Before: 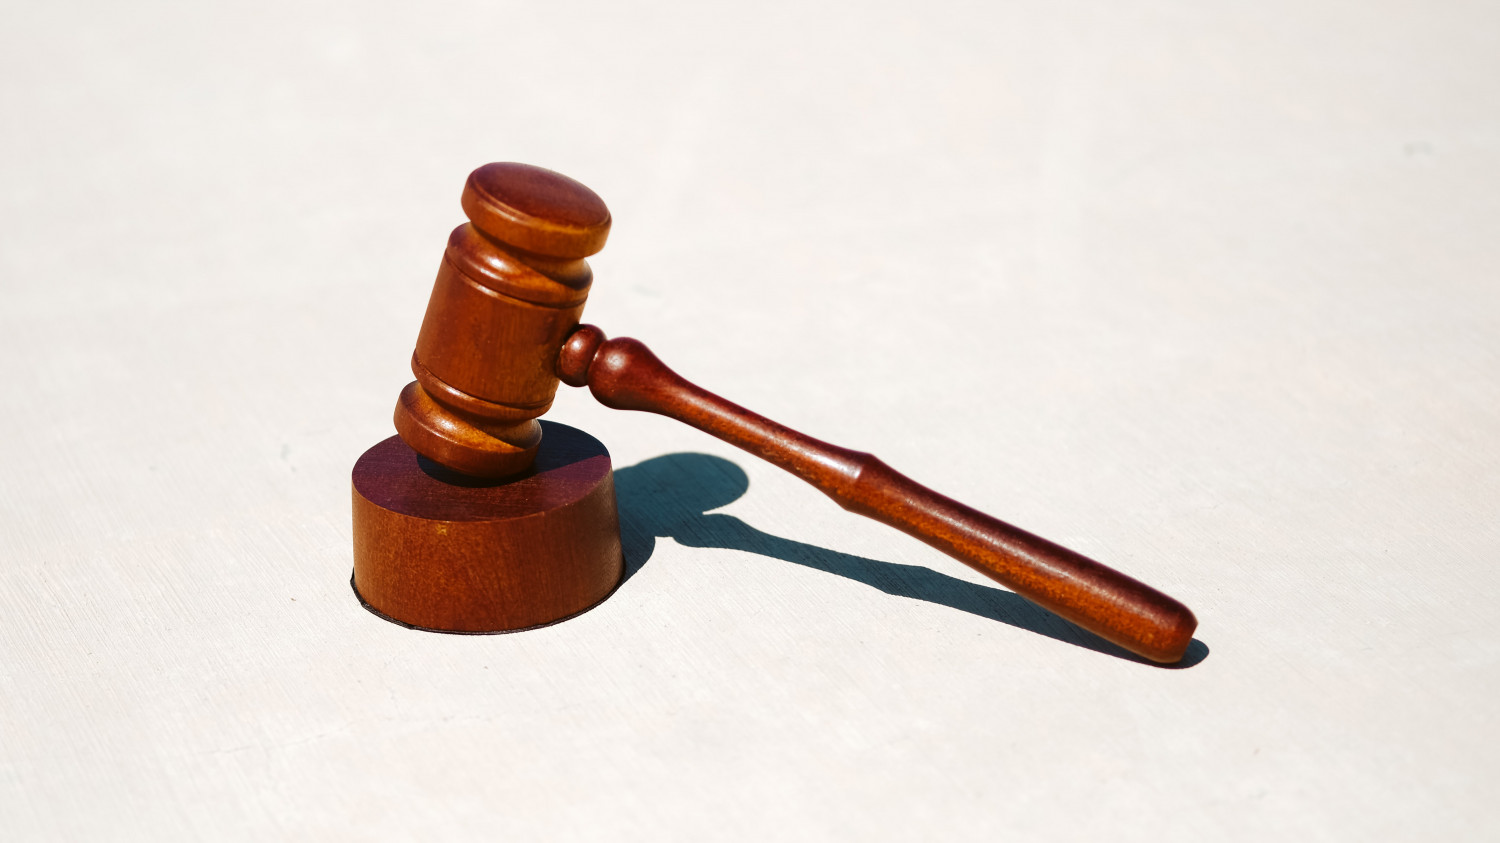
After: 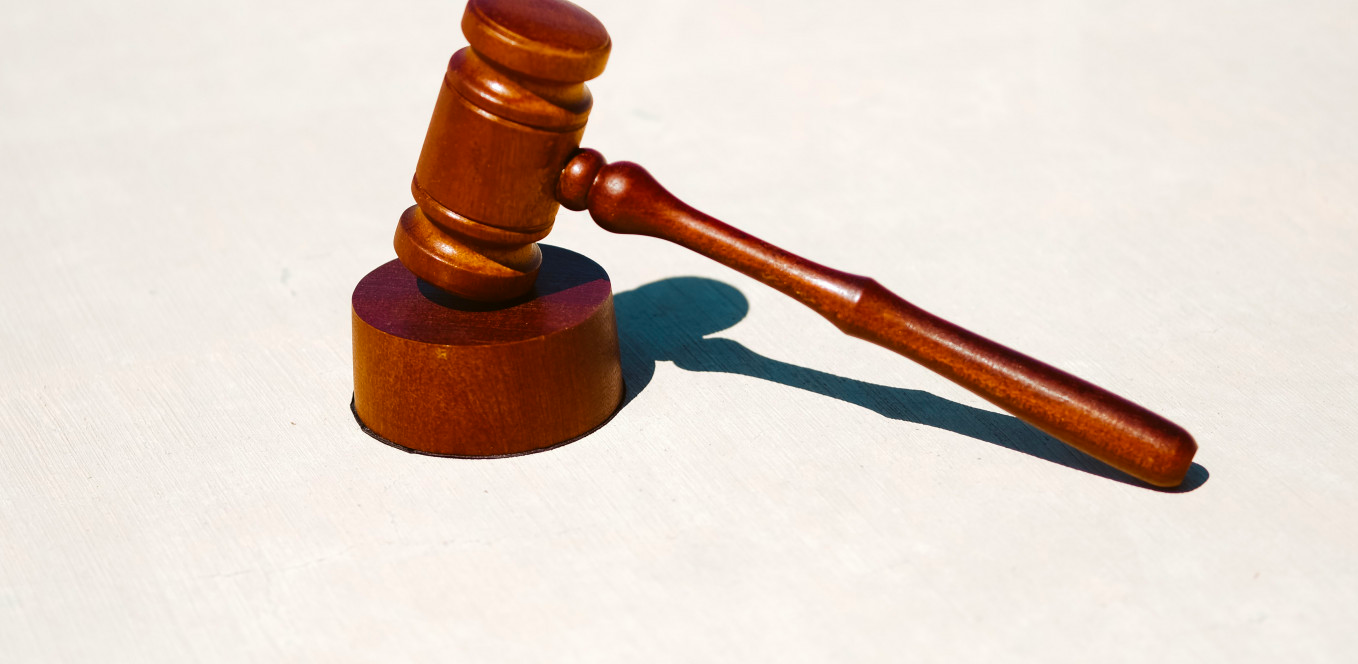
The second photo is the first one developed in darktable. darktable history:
color balance rgb: perceptual saturation grading › global saturation 20%, global vibrance 20%
crop: top 20.916%, right 9.437%, bottom 0.316%
